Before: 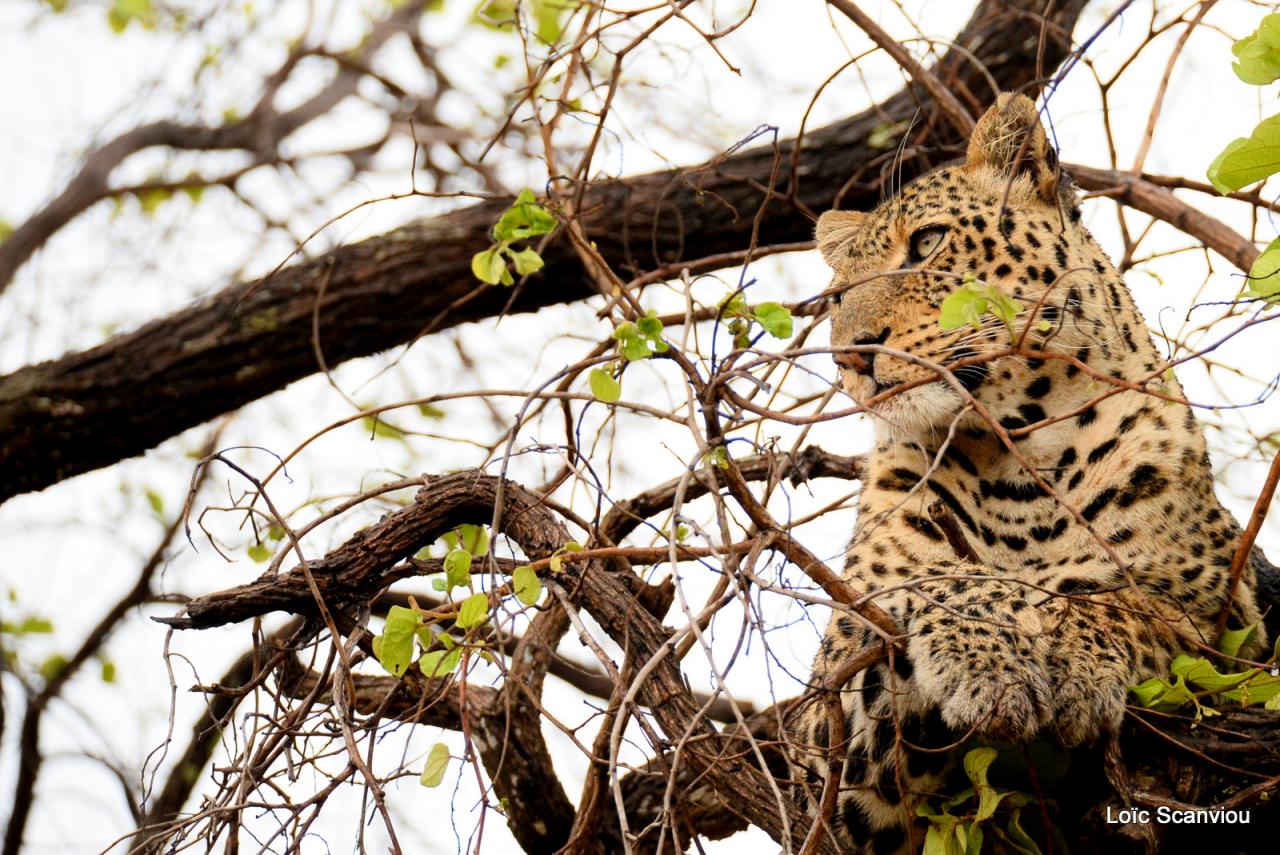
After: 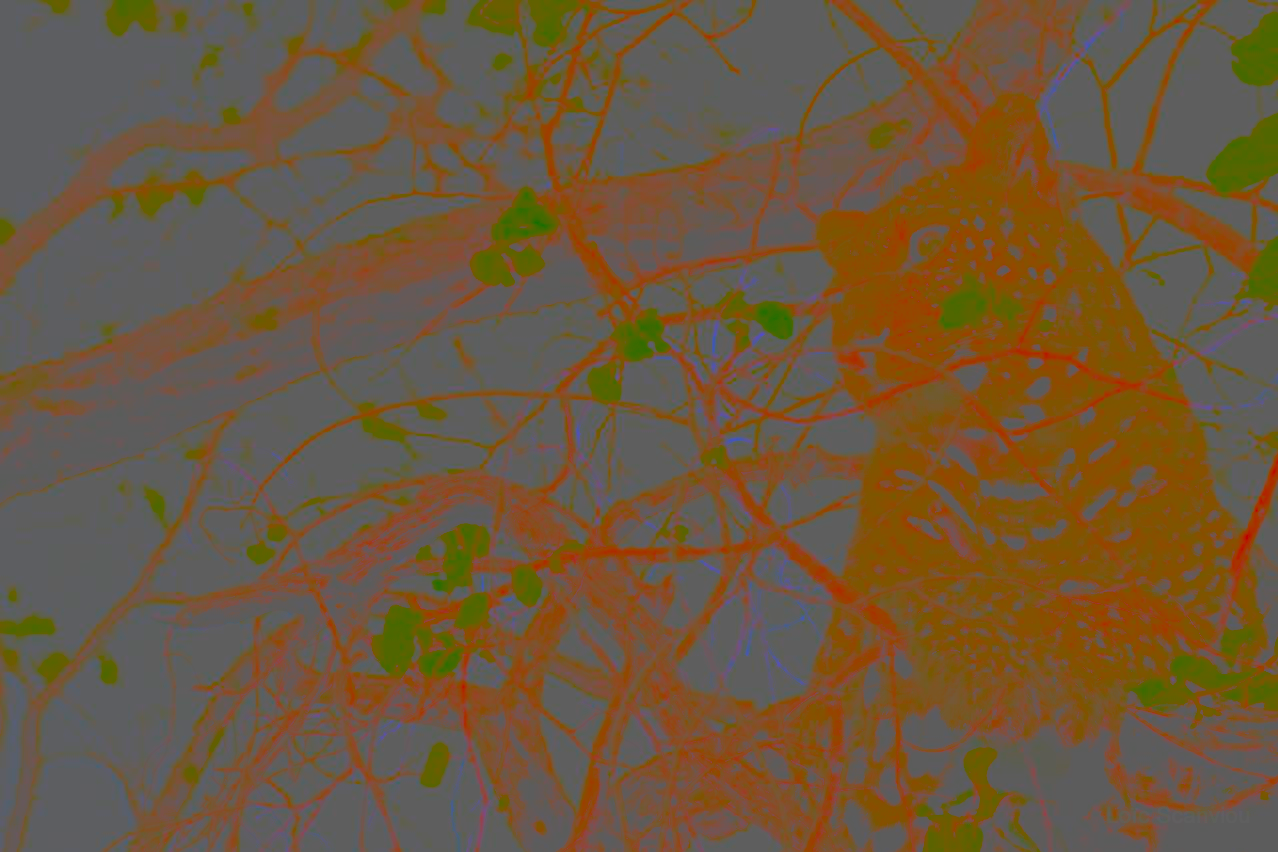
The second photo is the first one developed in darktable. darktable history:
sharpen: radius 4.883
crop: top 0.05%, bottom 0.098%
contrast brightness saturation: contrast -0.99, brightness -0.17, saturation 0.75
